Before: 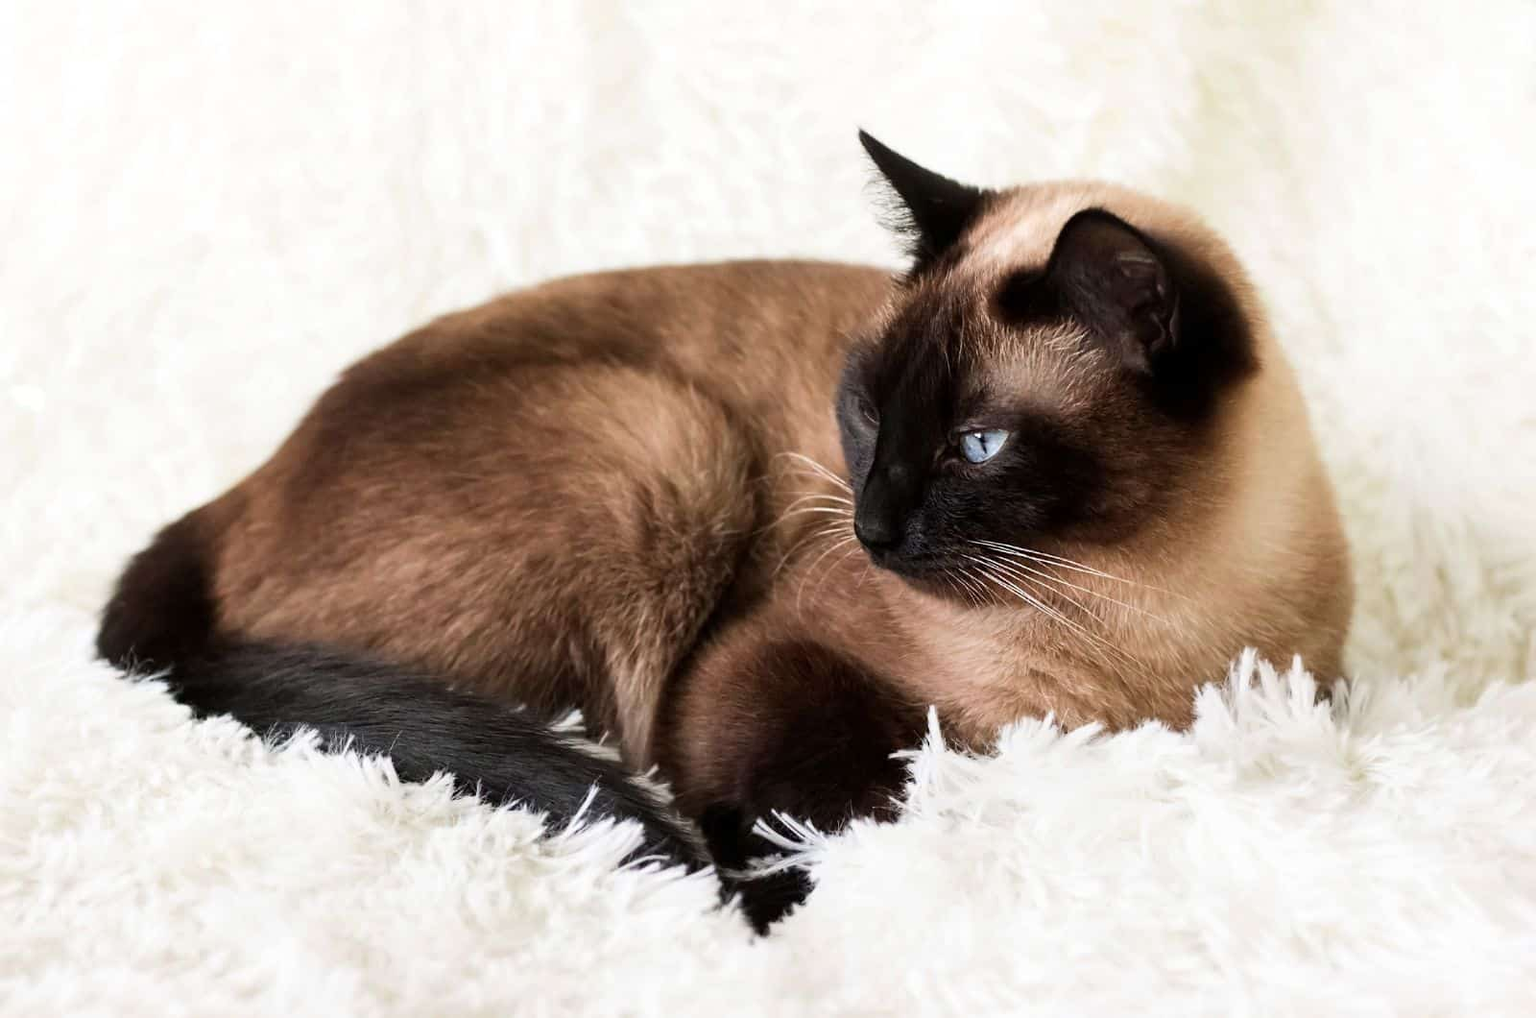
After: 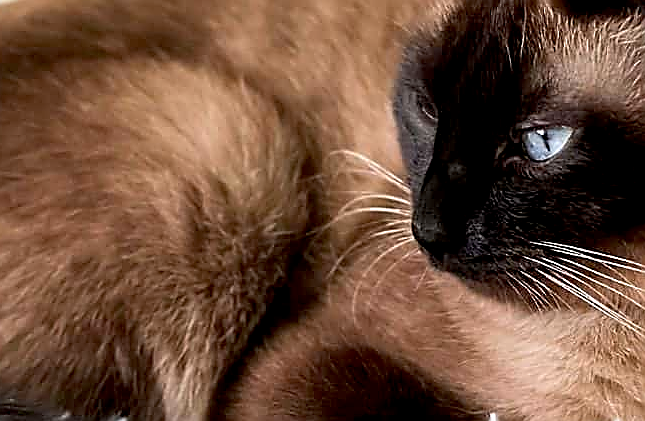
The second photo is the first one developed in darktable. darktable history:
crop: left 29.898%, top 30.32%, right 29.73%, bottom 29.883%
exposure: black level correction 0.007, exposure 0.159 EV, compensate exposure bias true, compensate highlight preservation false
sharpen: radius 1.411, amount 1.259, threshold 0.713
